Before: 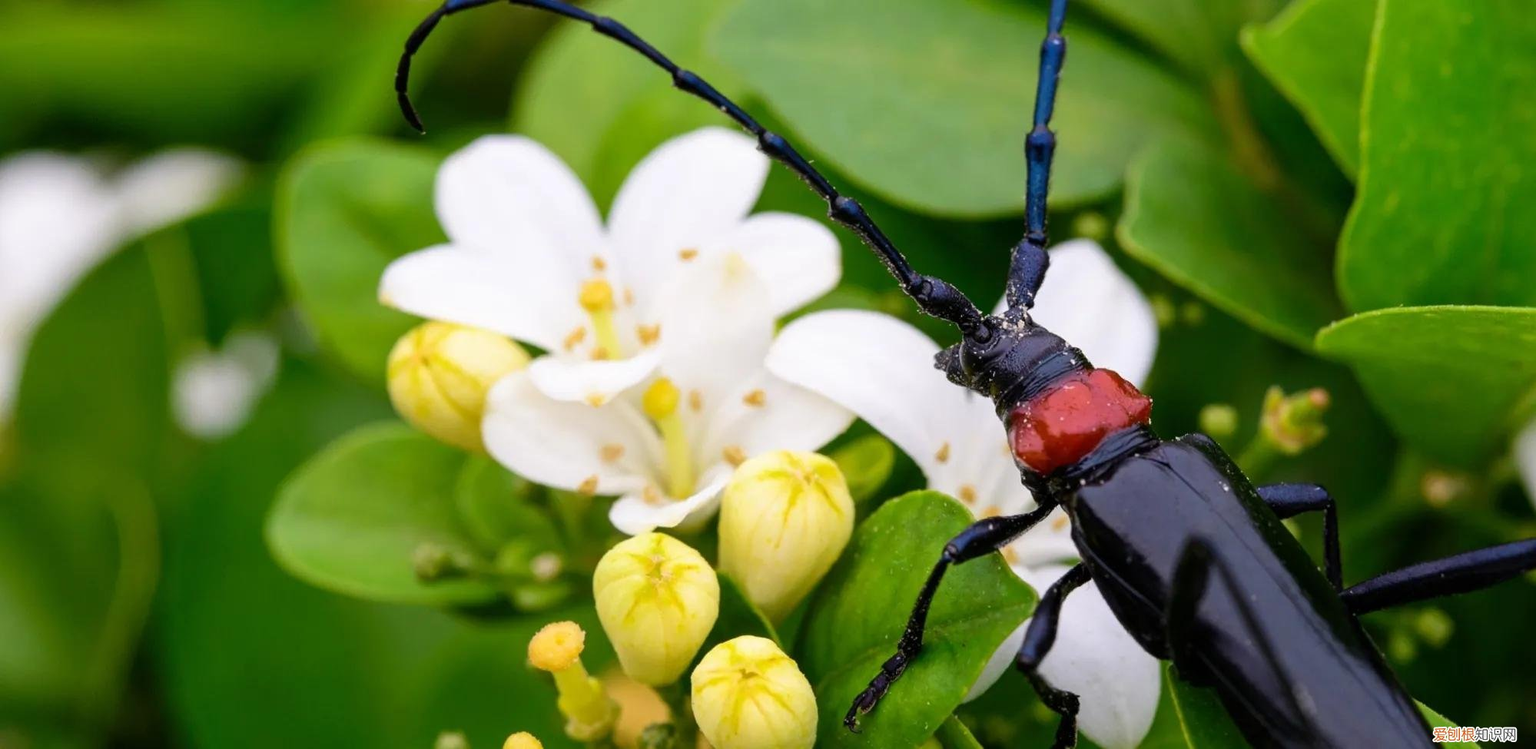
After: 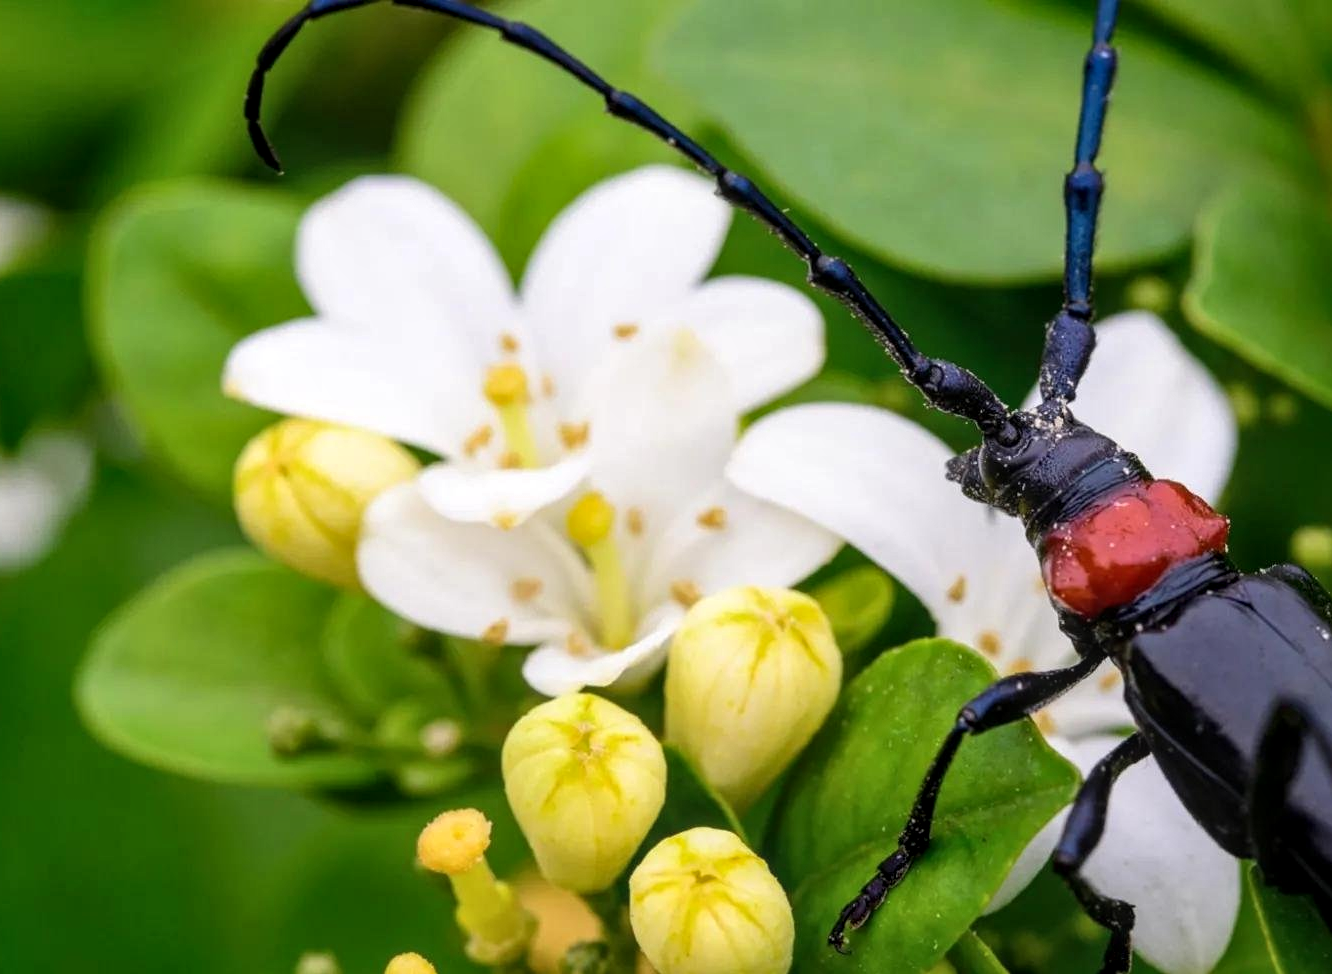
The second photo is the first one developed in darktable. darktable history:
local contrast: on, module defaults
crop and rotate: left 13.537%, right 19.796%
